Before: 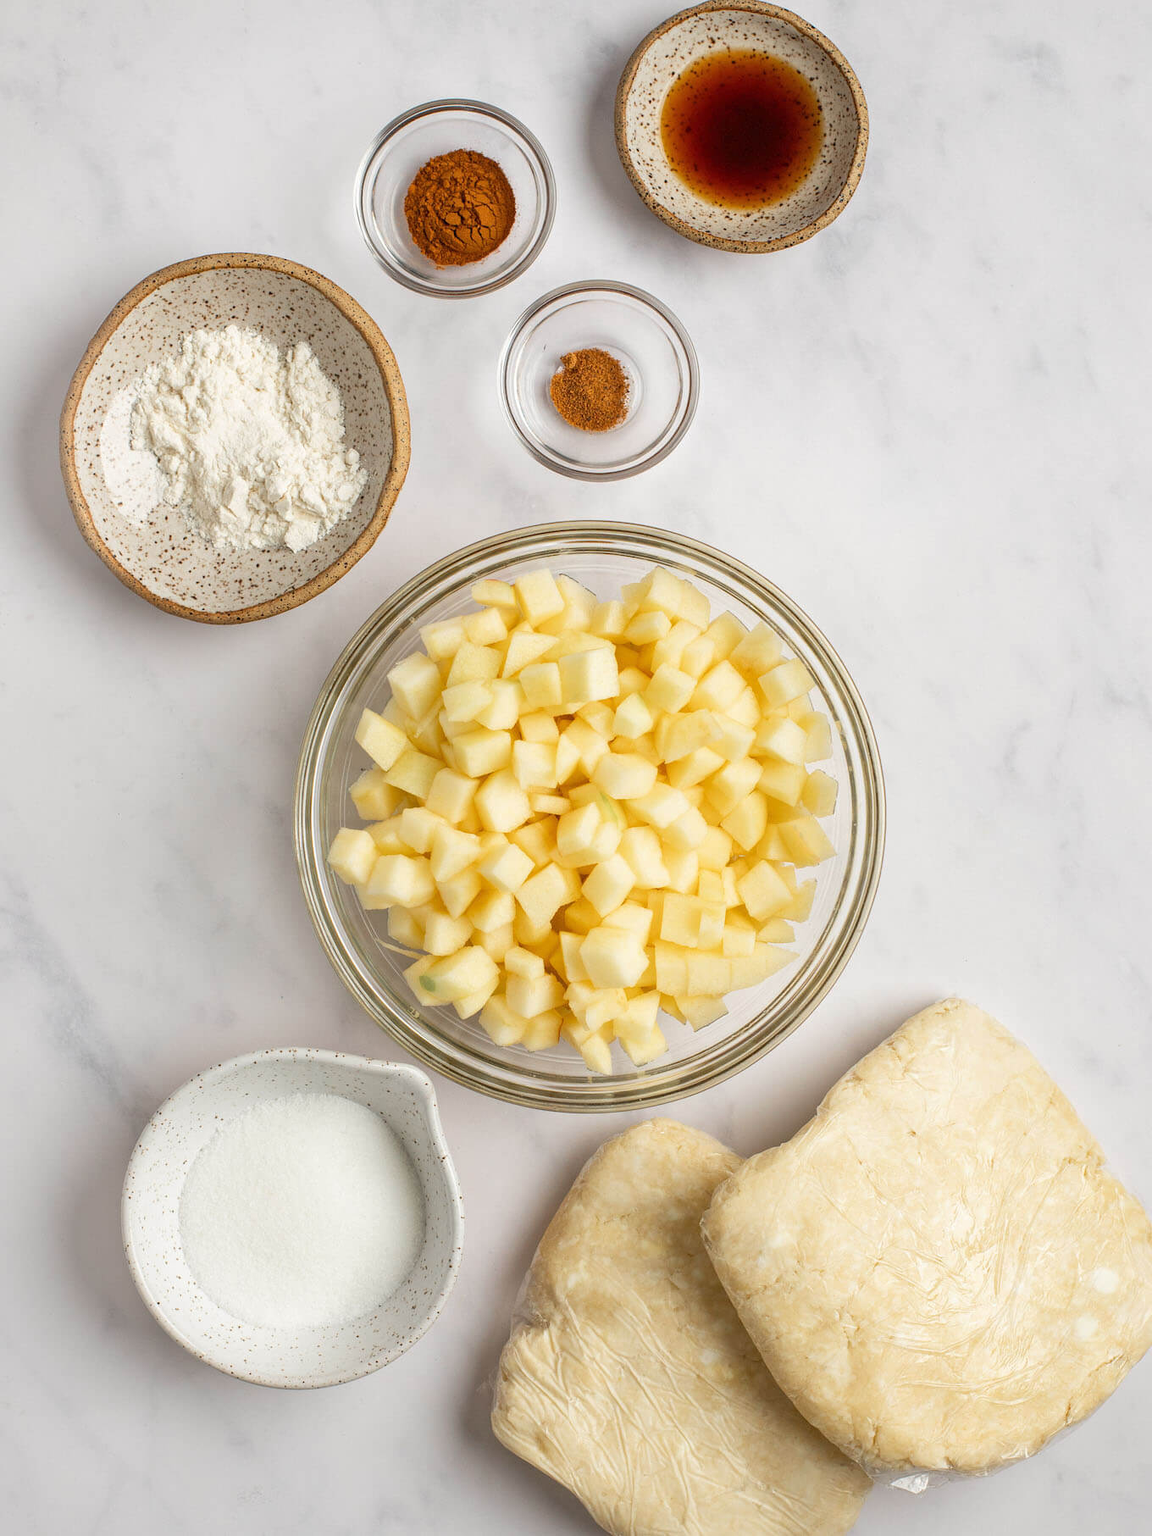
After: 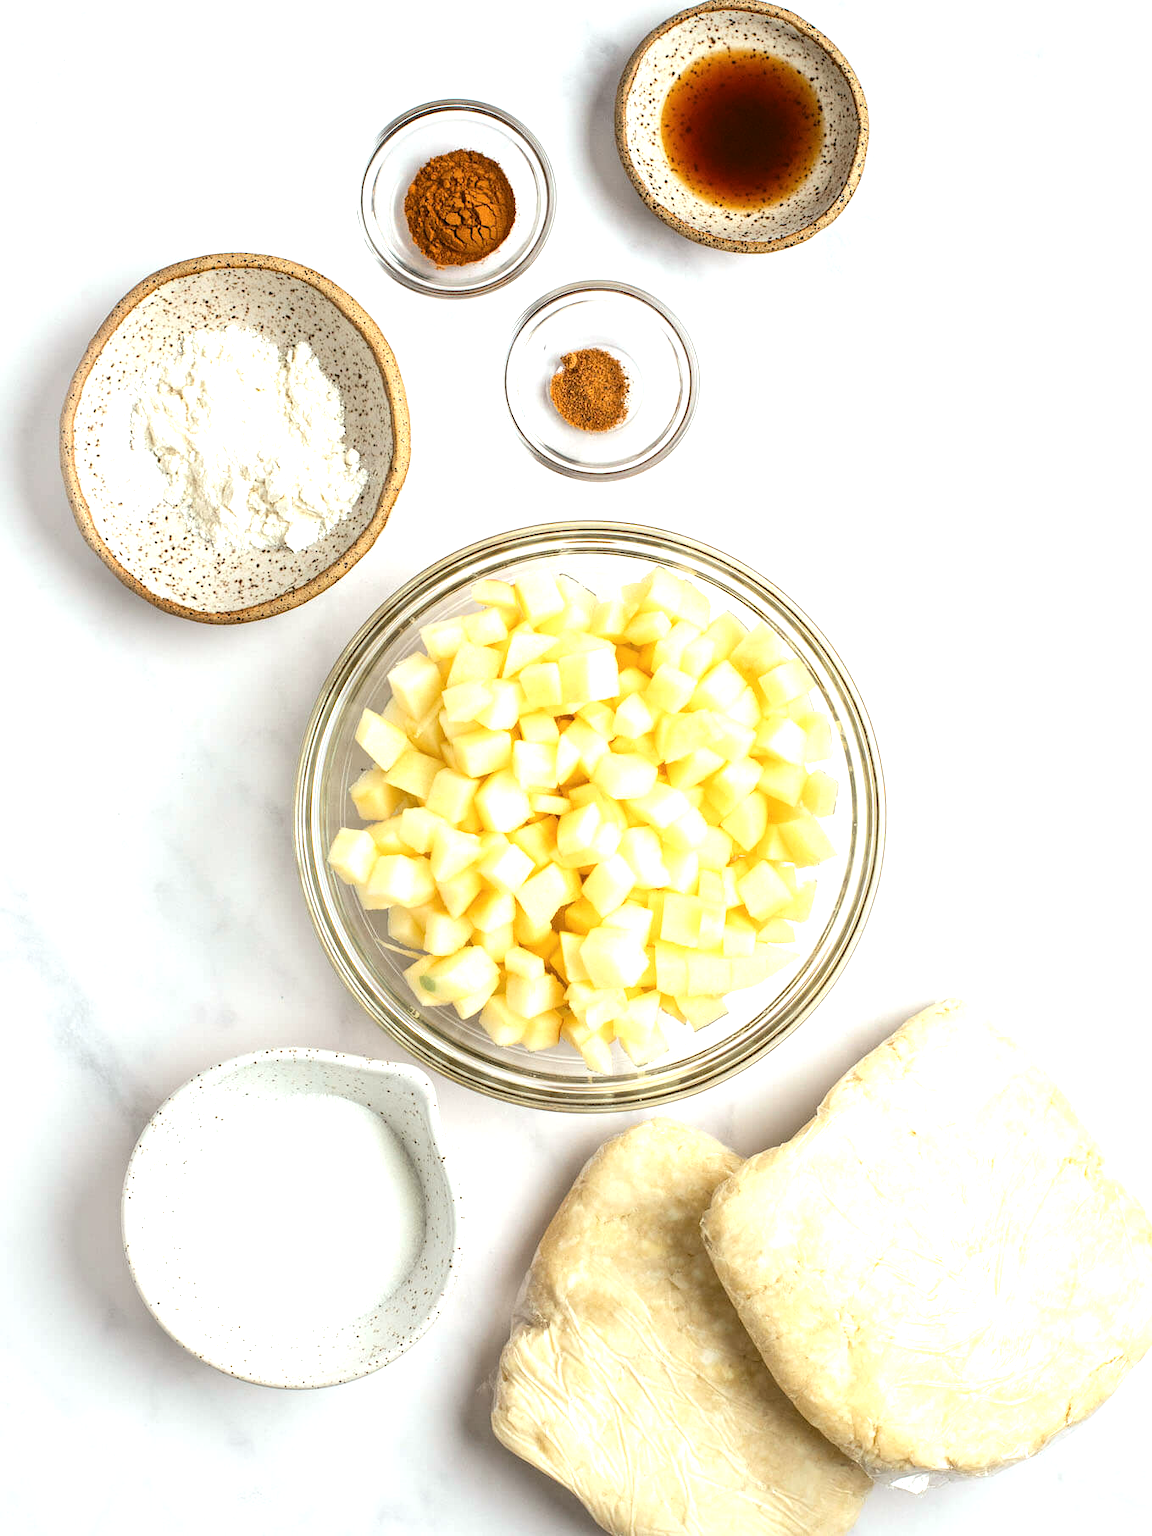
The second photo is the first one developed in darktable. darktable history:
tone equalizer: -8 EV -0.75 EV, -7 EV -0.7 EV, -6 EV -0.6 EV, -5 EV -0.4 EV, -3 EV 0.4 EV, -2 EV 0.6 EV, -1 EV 0.7 EV, +0 EV 0.75 EV, edges refinement/feathering 500, mask exposure compensation -1.57 EV, preserve details no
exposure: exposure 0.258 EV, compensate highlight preservation false
base curve: exposure shift 0, preserve colors none
color balance: lift [1.004, 1.002, 1.002, 0.998], gamma [1, 1.007, 1.002, 0.993], gain [1, 0.977, 1.013, 1.023], contrast -3.64%
